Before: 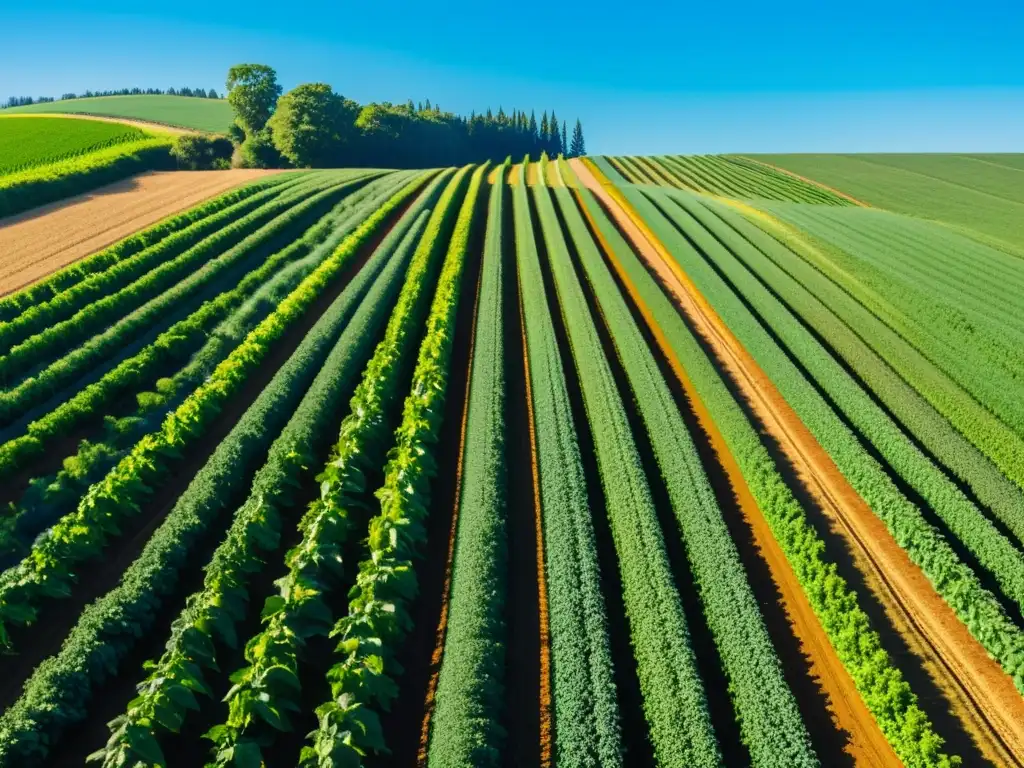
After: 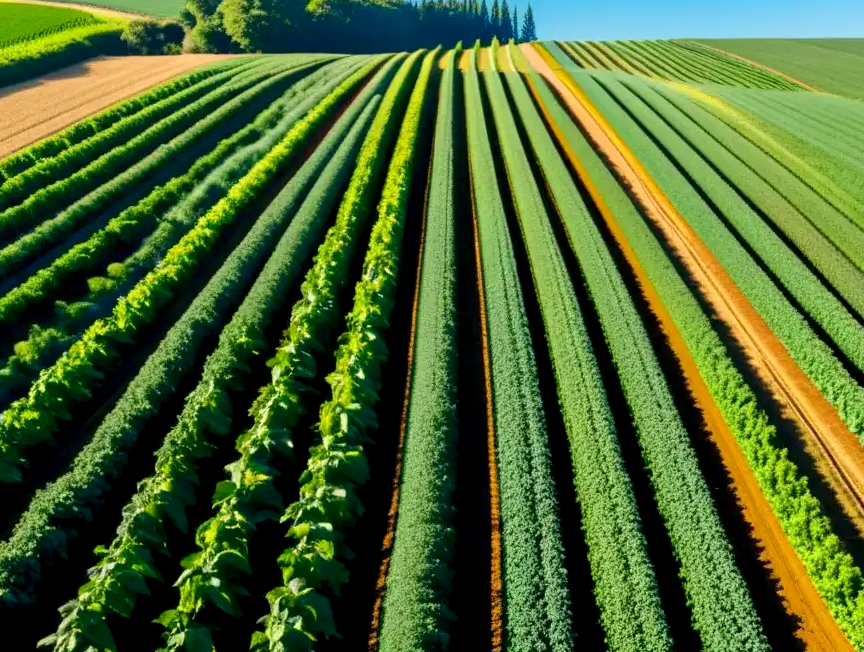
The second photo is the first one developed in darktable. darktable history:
crop and rotate: left 4.867%, top 15.027%, right 10.675%
exposure: black level correction 0.007, exposure 0.158 EV, compensate highlight preservation false
